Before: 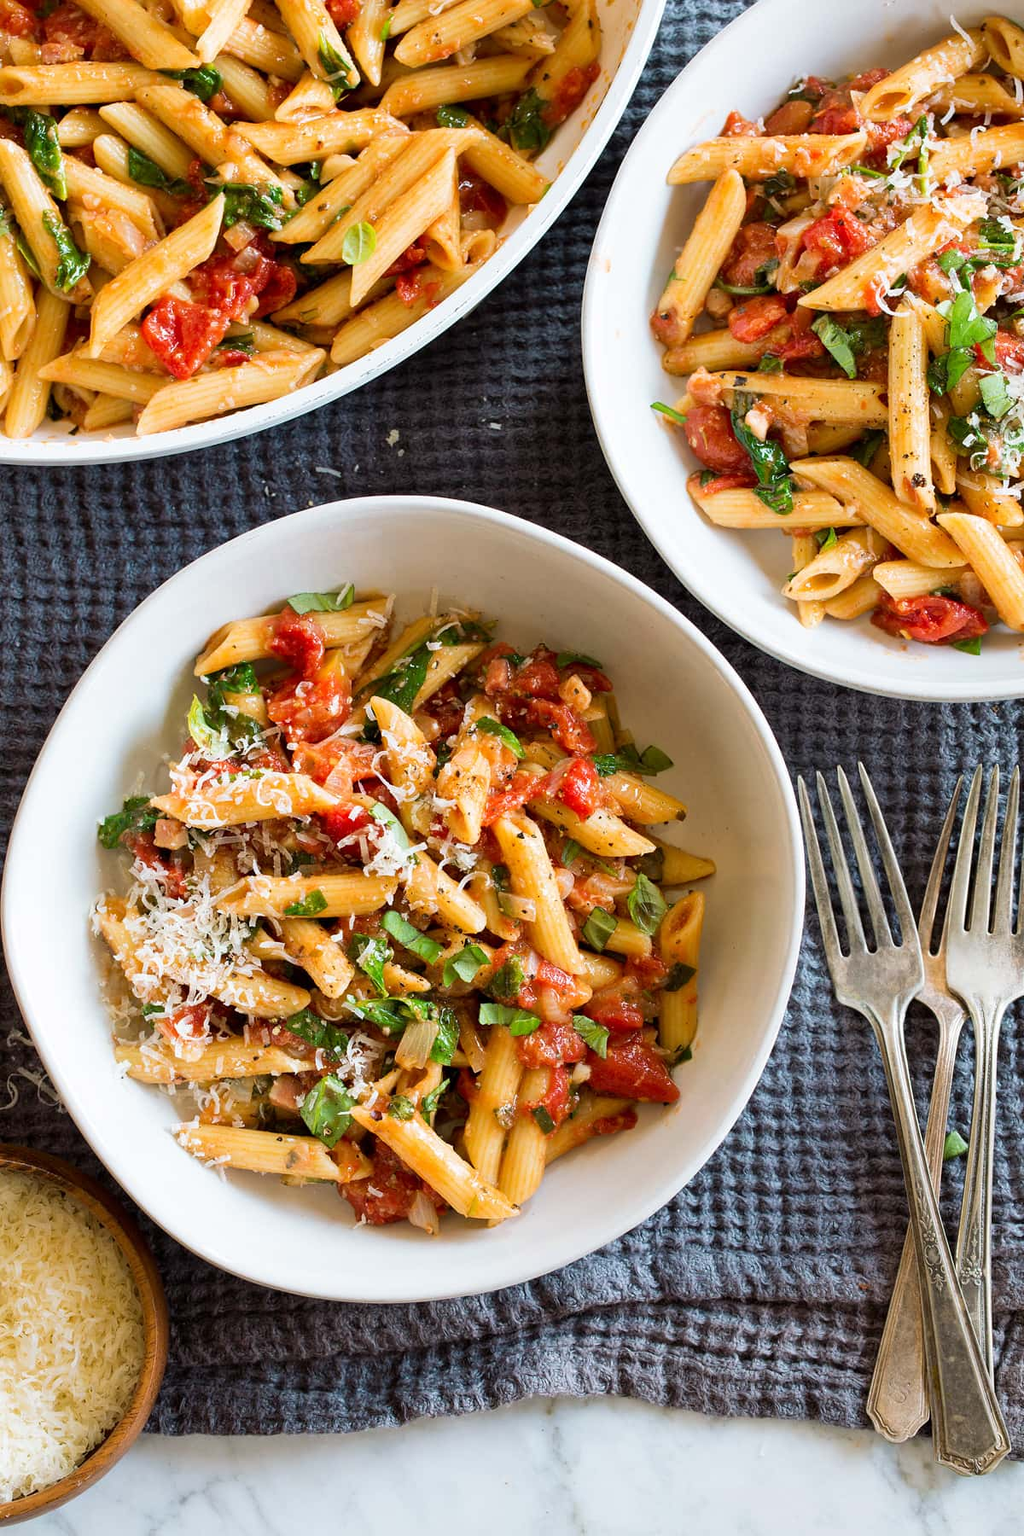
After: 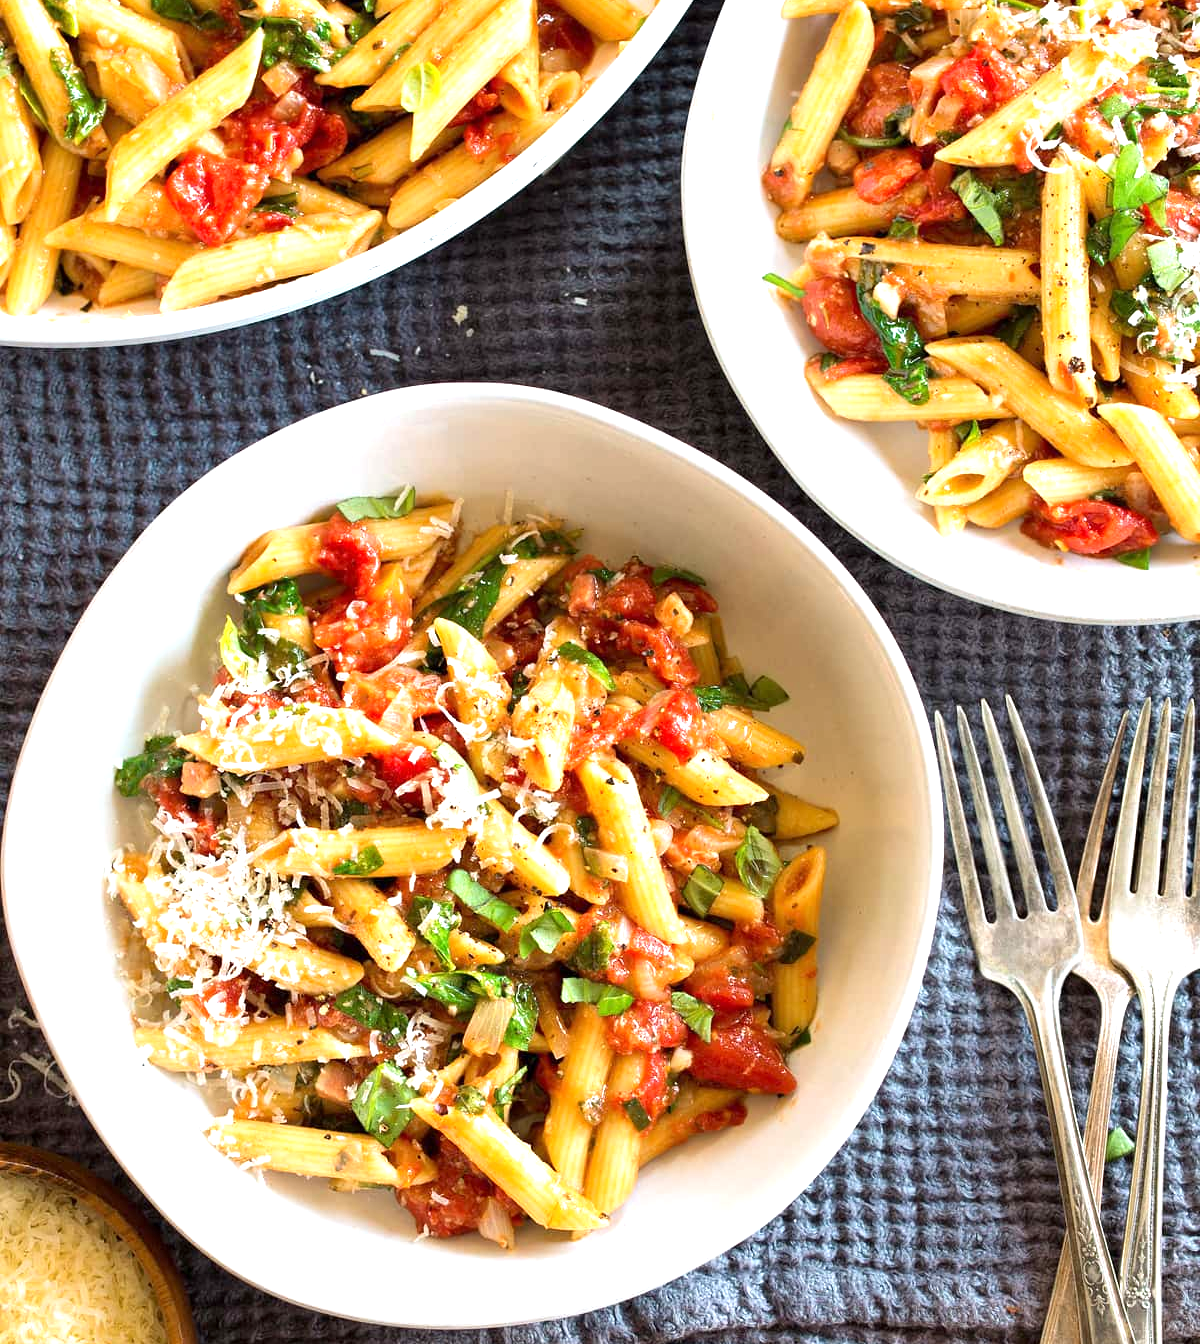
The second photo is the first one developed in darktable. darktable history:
exposure: exposure 0.773 EV, compensate highlight preservation false
crop: top 11.024%, bottom 13.923%
